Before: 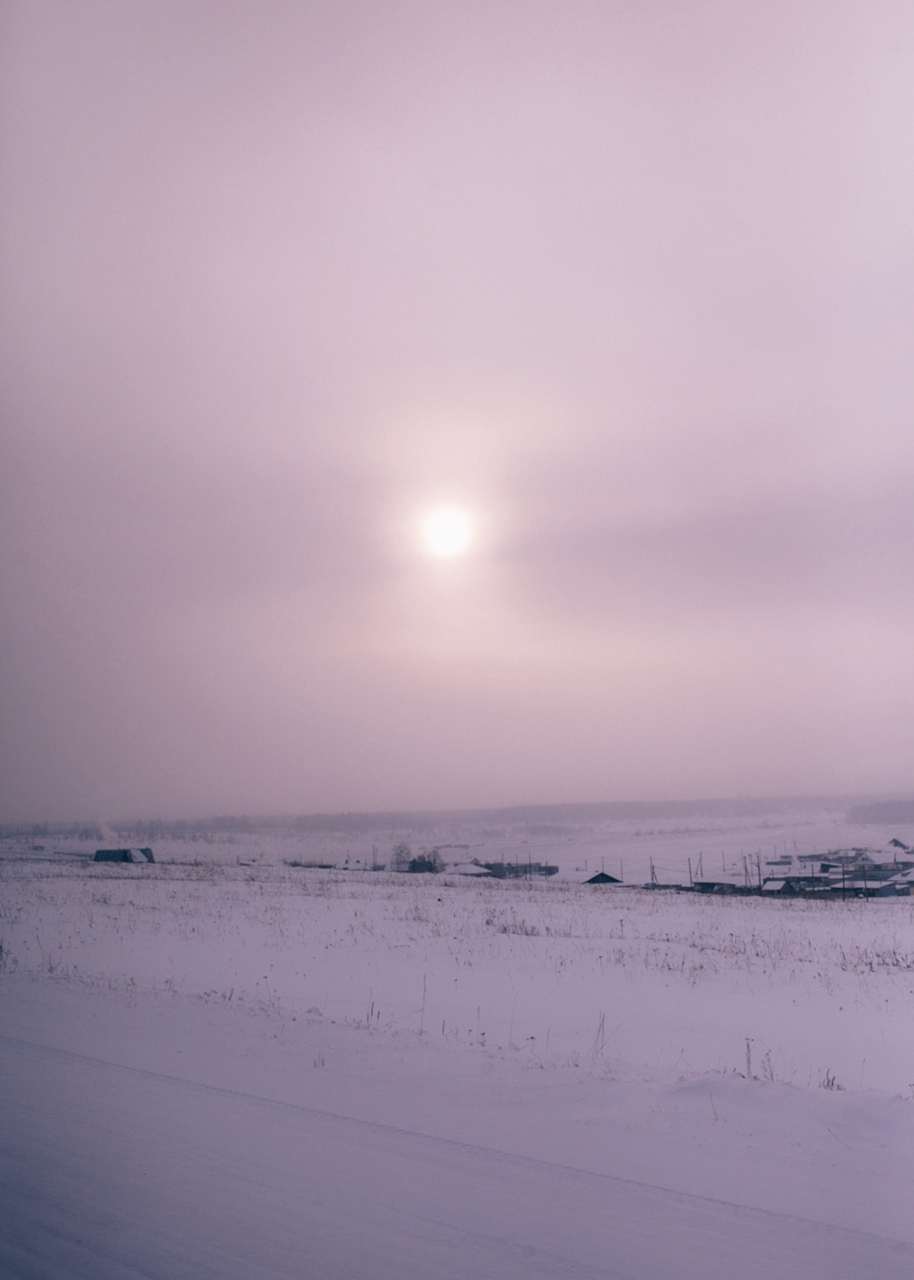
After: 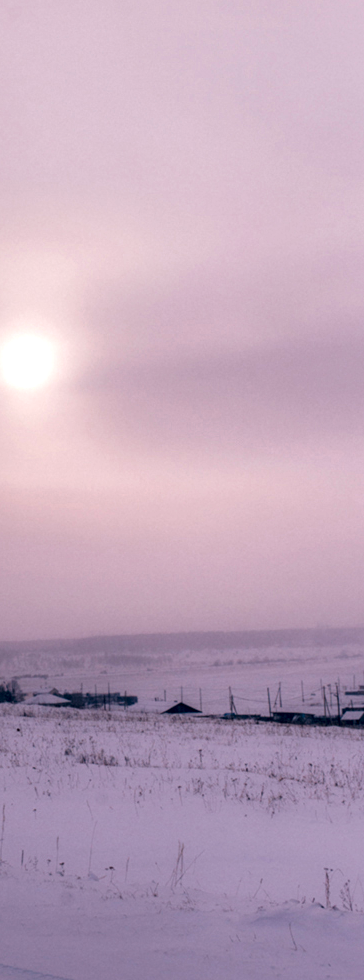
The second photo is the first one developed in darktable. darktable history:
color calibration: illuminant same as pipeline (D50), adaptation none (bypass), x 0.332, y 0.333, temperature 5008.24 K, saturation algorithm version 1 (2020)
local contrast: highlights 60%, shadows 62%, detail 160%
color balance rgb: linear chroma grading › global chroma 15.44%, perceptual saturation grading › global saturation 17.108%, global vibrance 2.321%
crop: left 46.109%, top 13.316%, right 14.052%, bottom 10.084%
